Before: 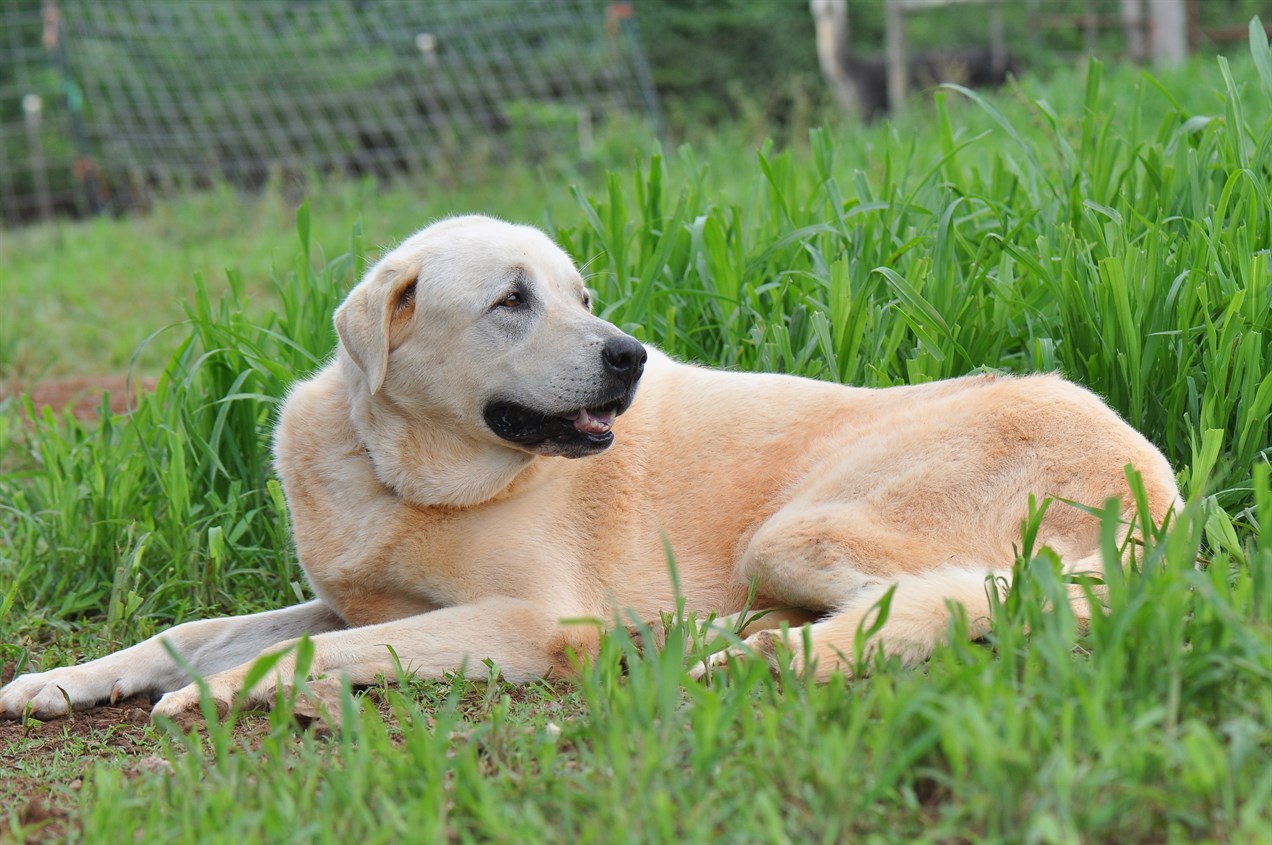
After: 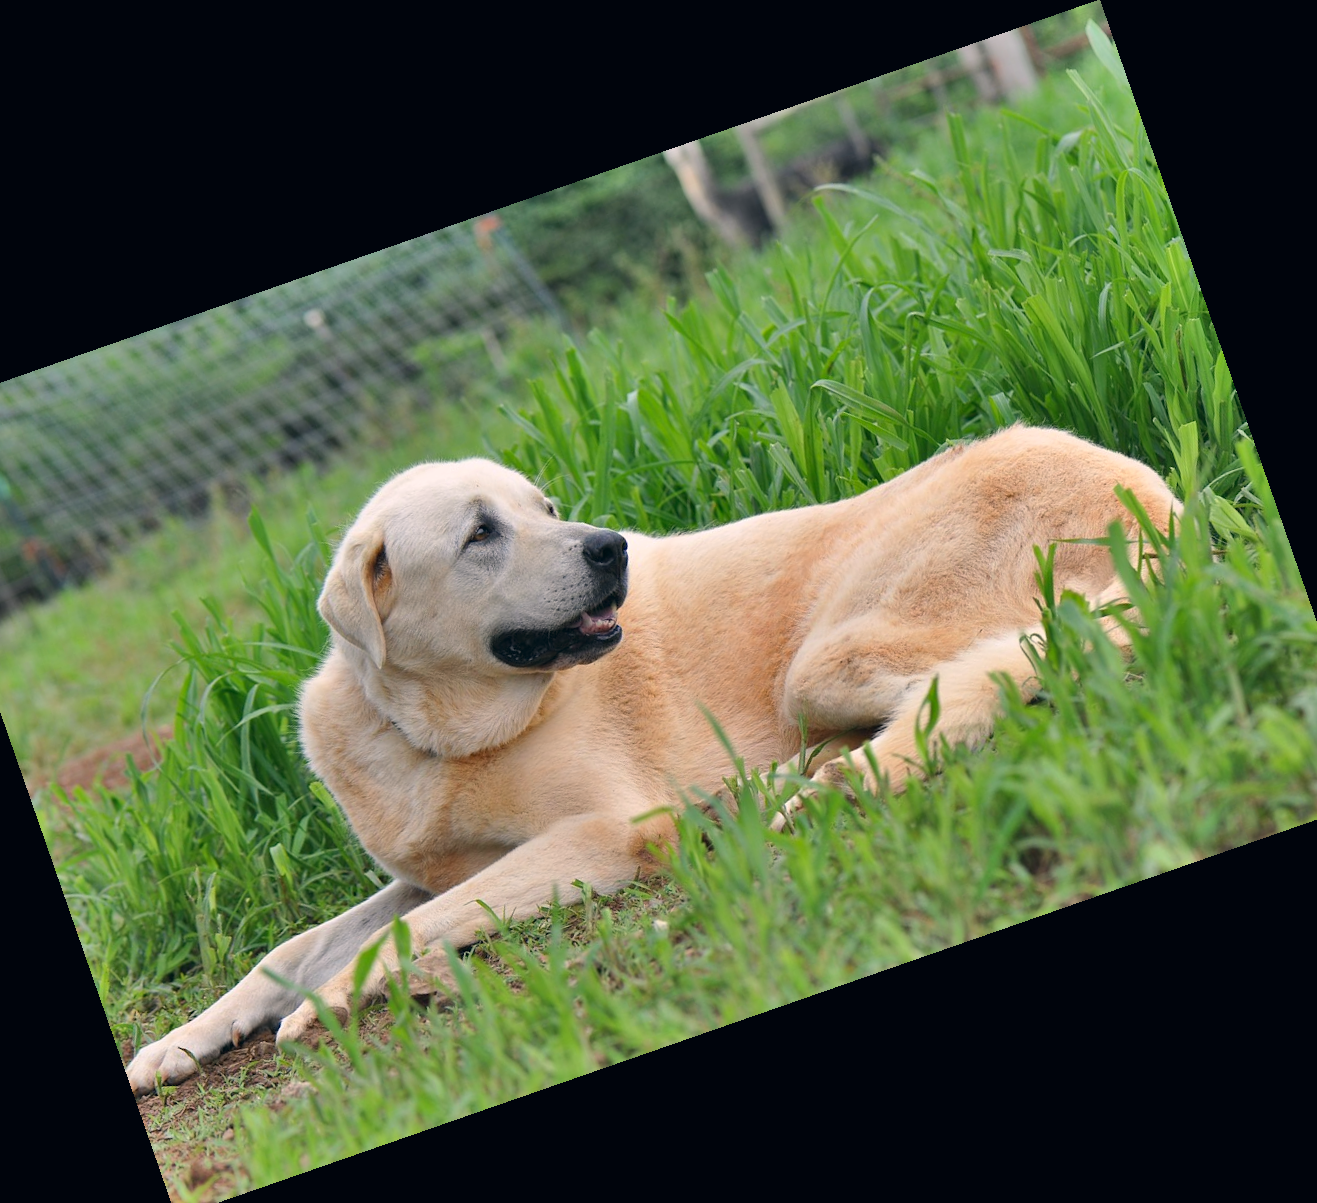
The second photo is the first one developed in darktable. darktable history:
shadows and highlights: soften with gaussian
color correction: highlights a* 5.35, highlights b* 5.31, shadows a* -4.47, shadows b* -5.18
crop and rotate: angle 19.22°, left 6.866%, right 4.098%, bottom 1.069%
